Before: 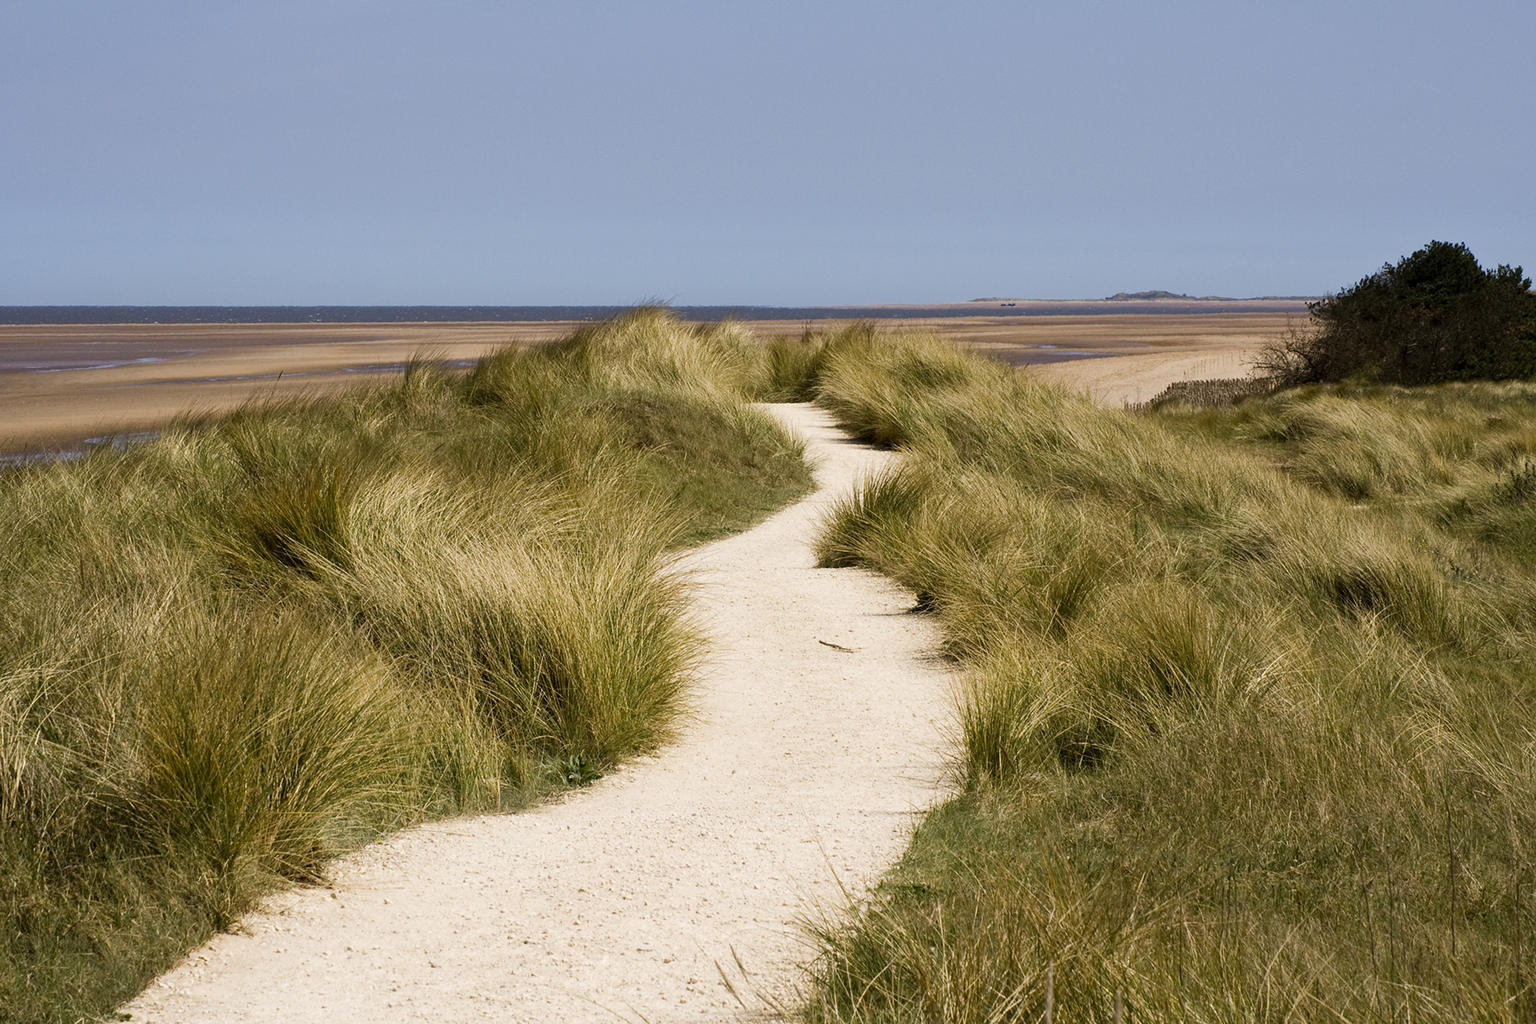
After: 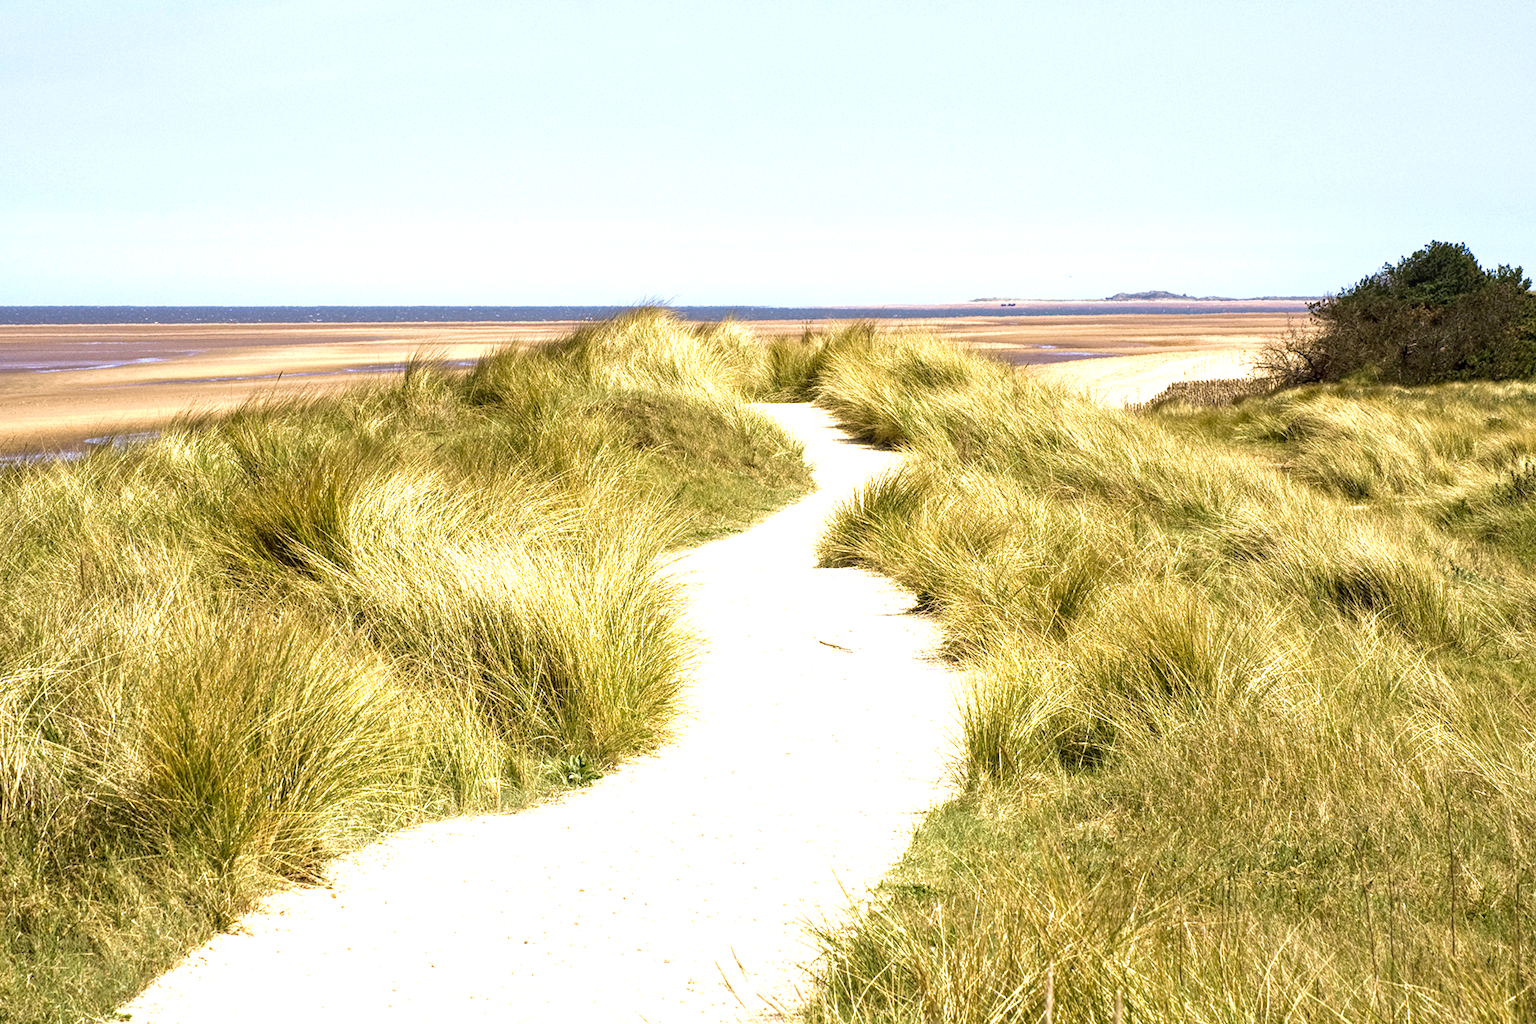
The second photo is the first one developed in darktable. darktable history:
levels: levels [0, 0.435, 0.917]
local contrast: detail 130%
exposure: exposure 1.089 EV, compensate highlight preservation false
velvia: on, module defaults
